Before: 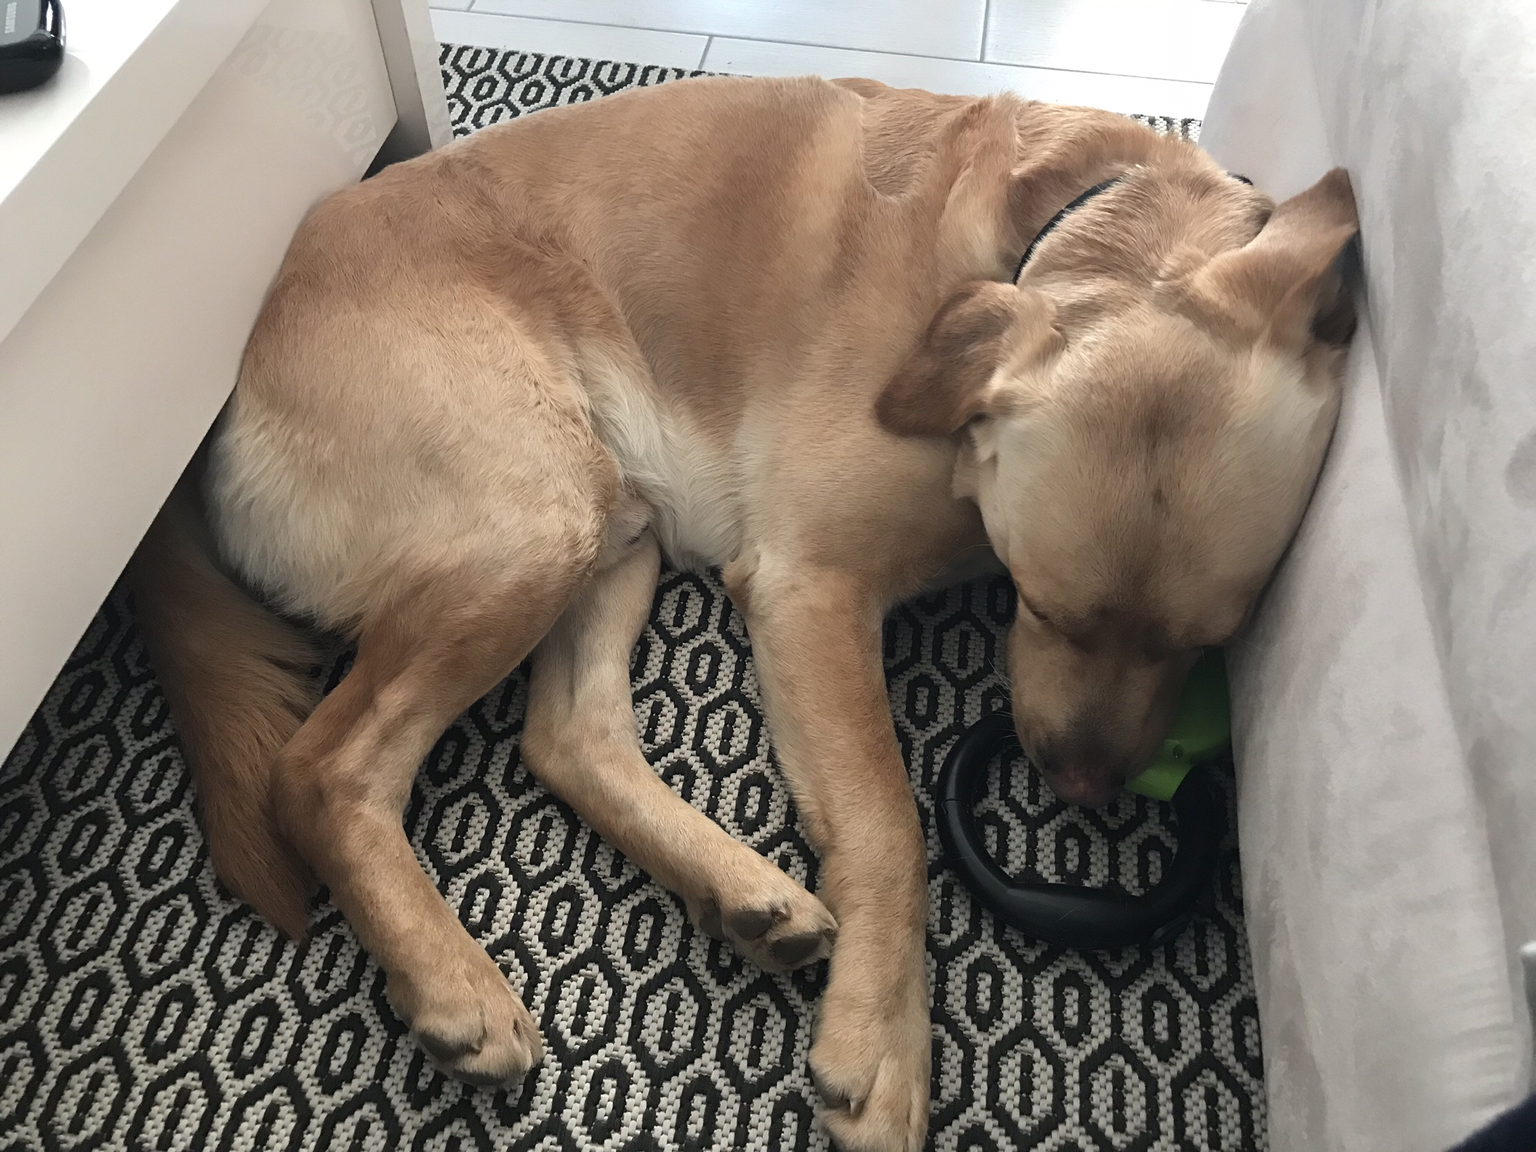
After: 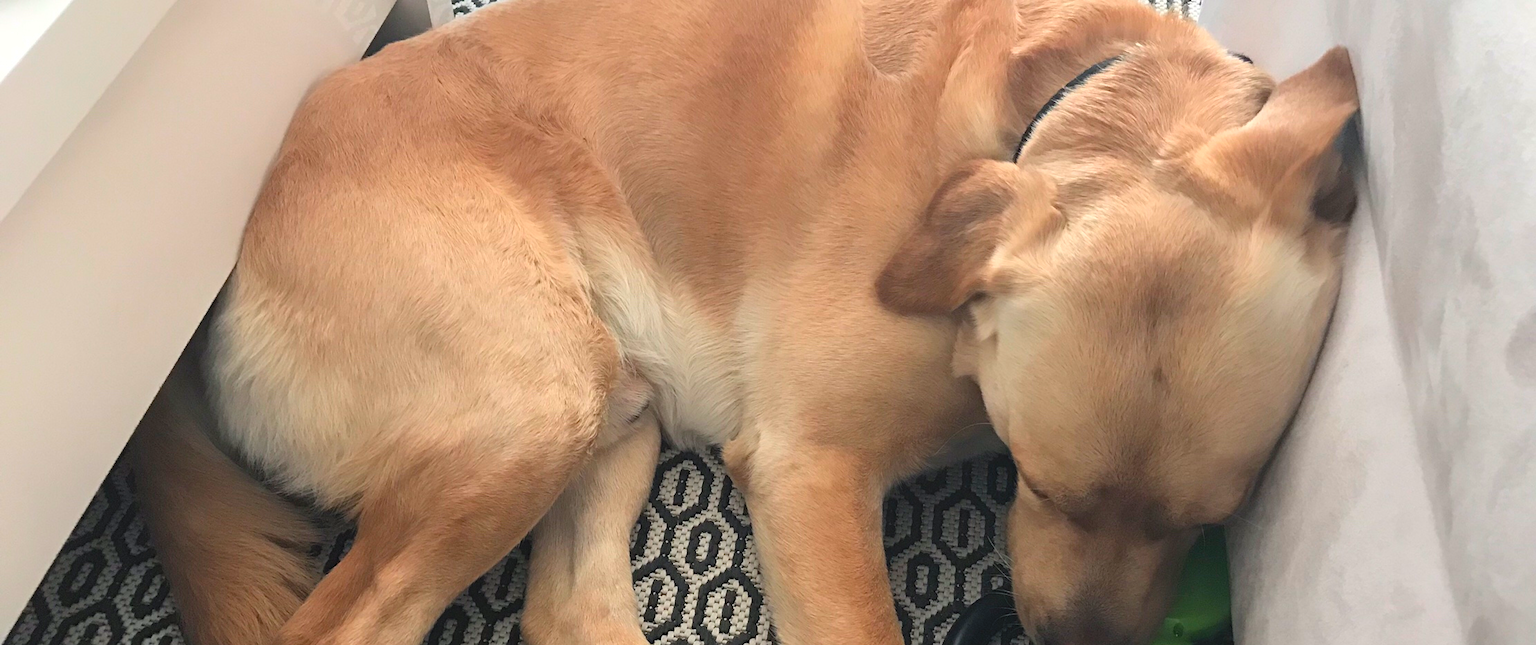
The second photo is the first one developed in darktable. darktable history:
crop and rotate: top 10.603%, bottom 33.292%
contrast brightness saturation: contrast 0.067, brightness 0.174, saturation 0.414
